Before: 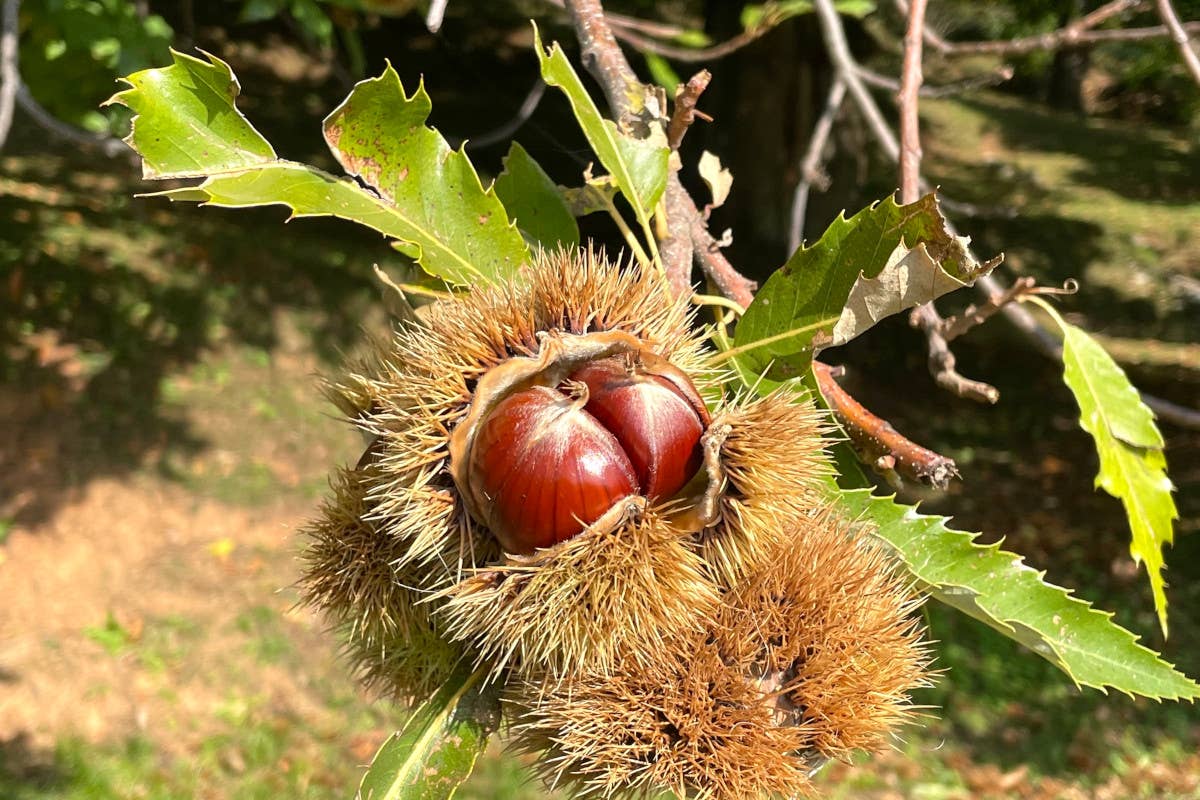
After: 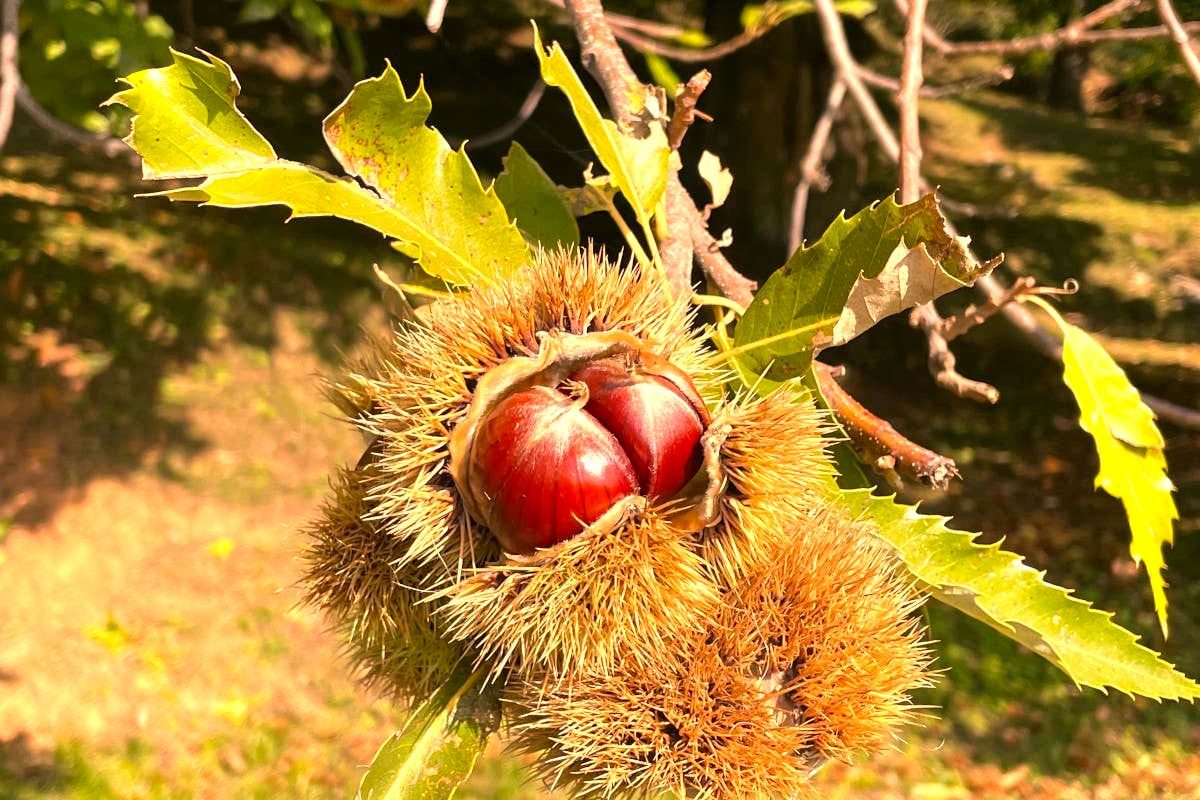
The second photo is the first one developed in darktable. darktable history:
color correction: highlights a* 21.88, highlights b* 22.25
exposure: exposure 0.515 EV, compensate highlight preservation false
